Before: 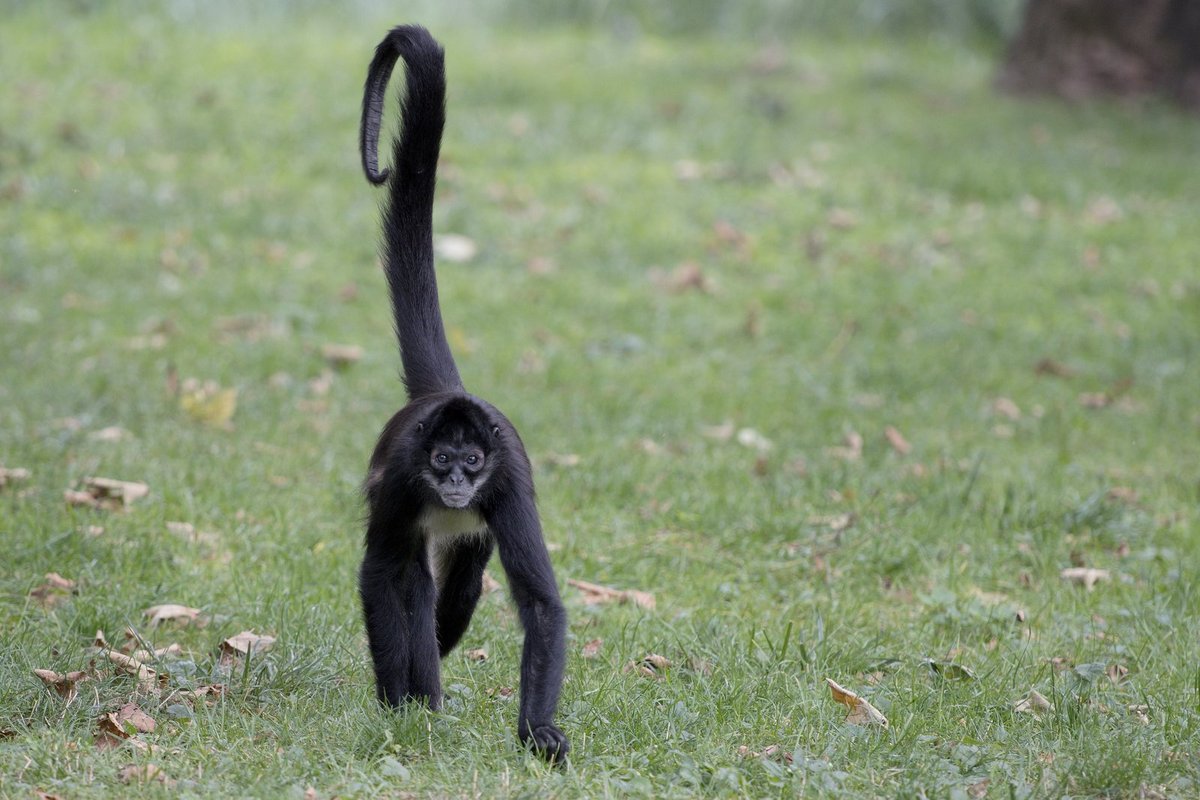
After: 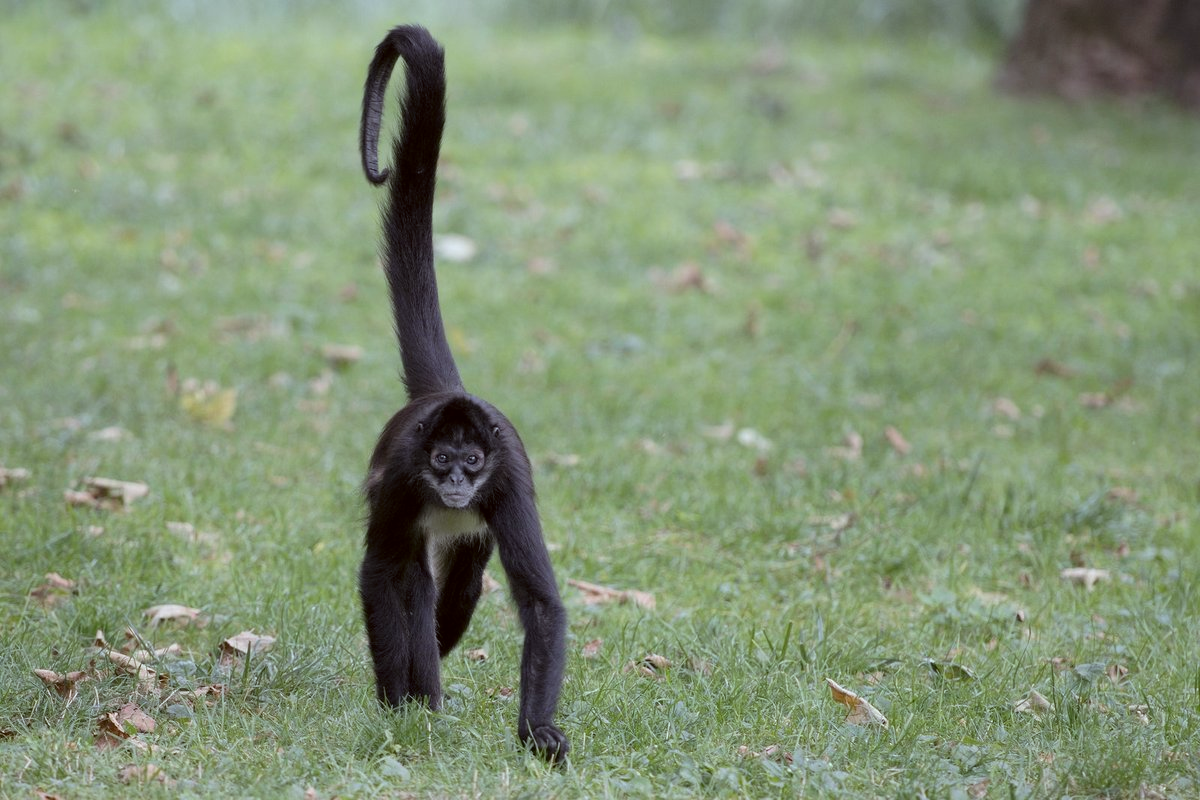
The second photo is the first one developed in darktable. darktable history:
color correction: highlights a* -3.34, highlights b* -6.15, shadows a* 2.95, shadows b* 5.2
